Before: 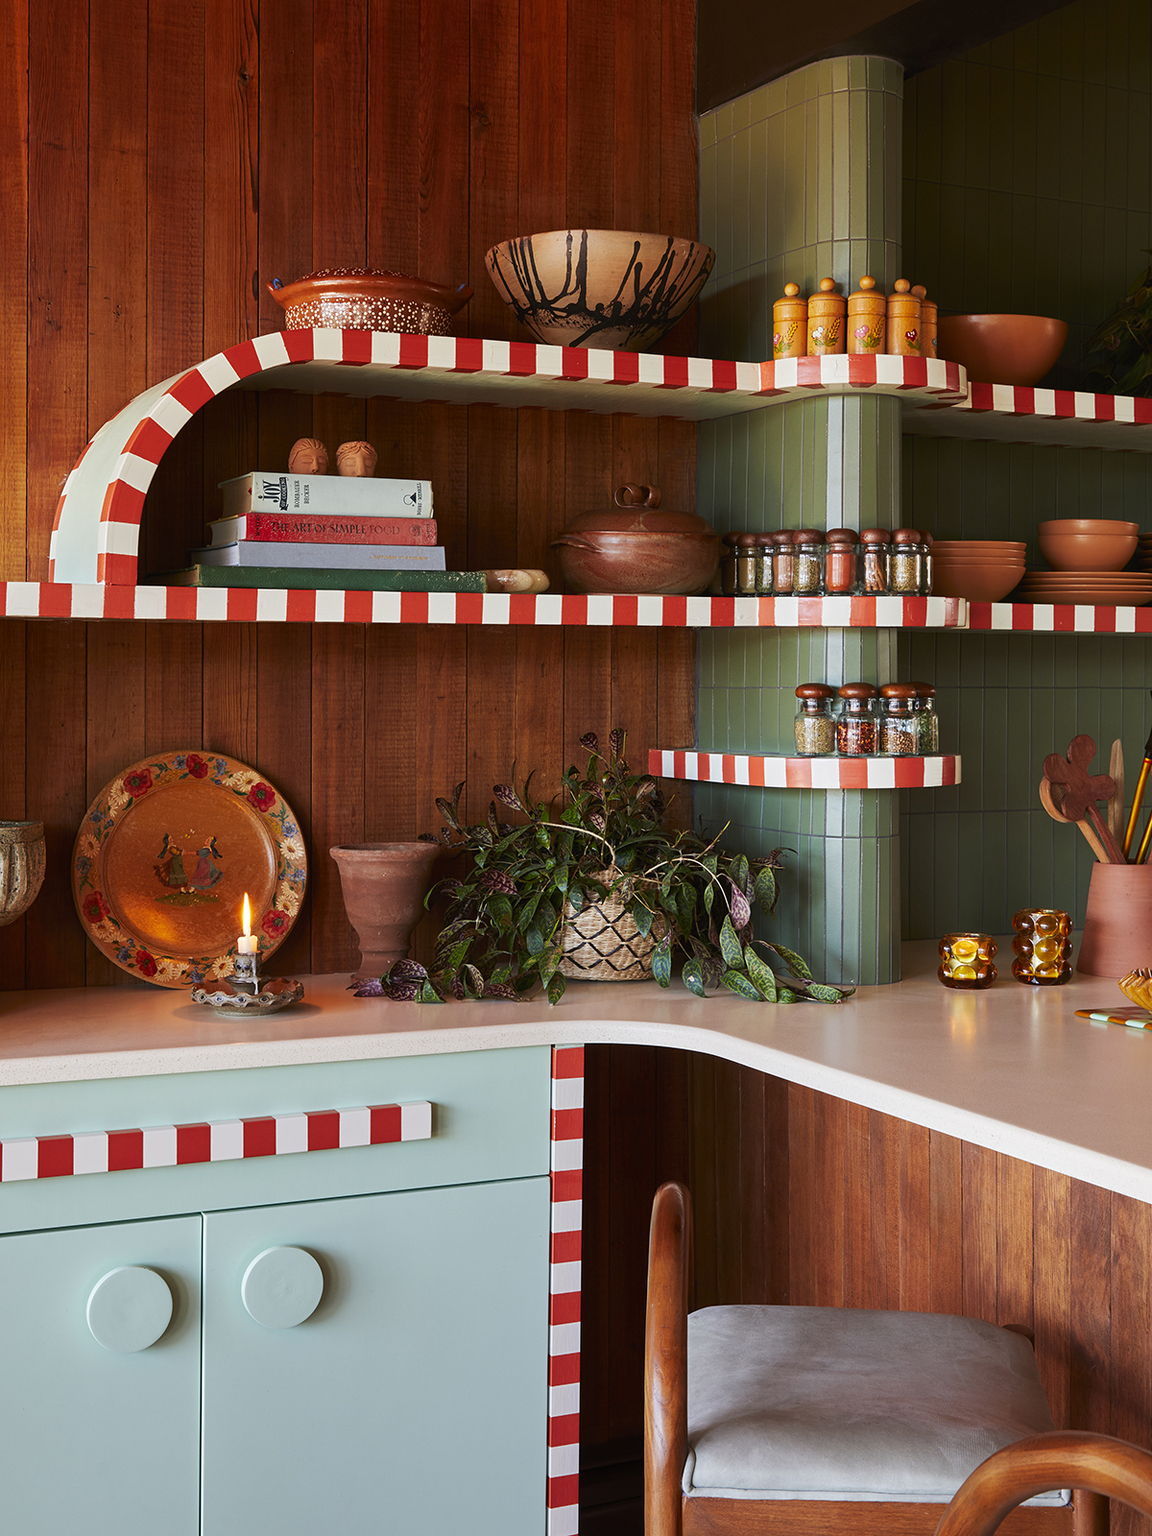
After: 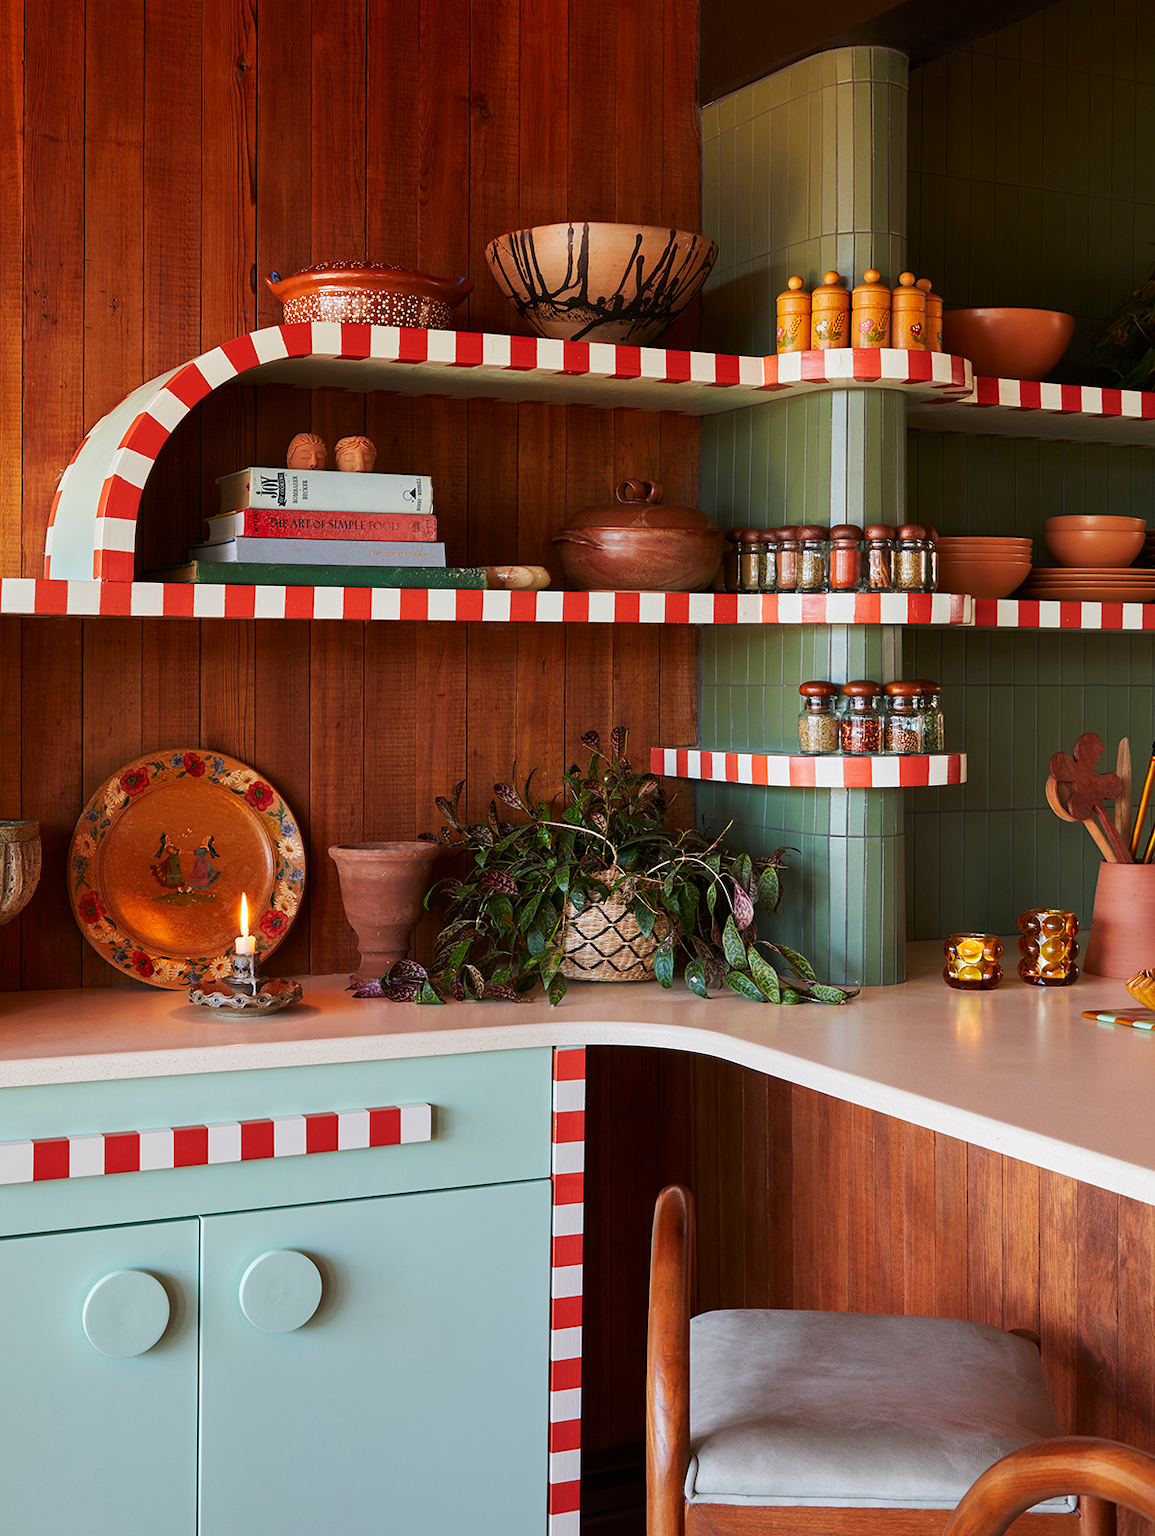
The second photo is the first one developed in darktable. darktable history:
crop: left 0.47%, top 0.637%, right 0.249%, bottom 0.417%
